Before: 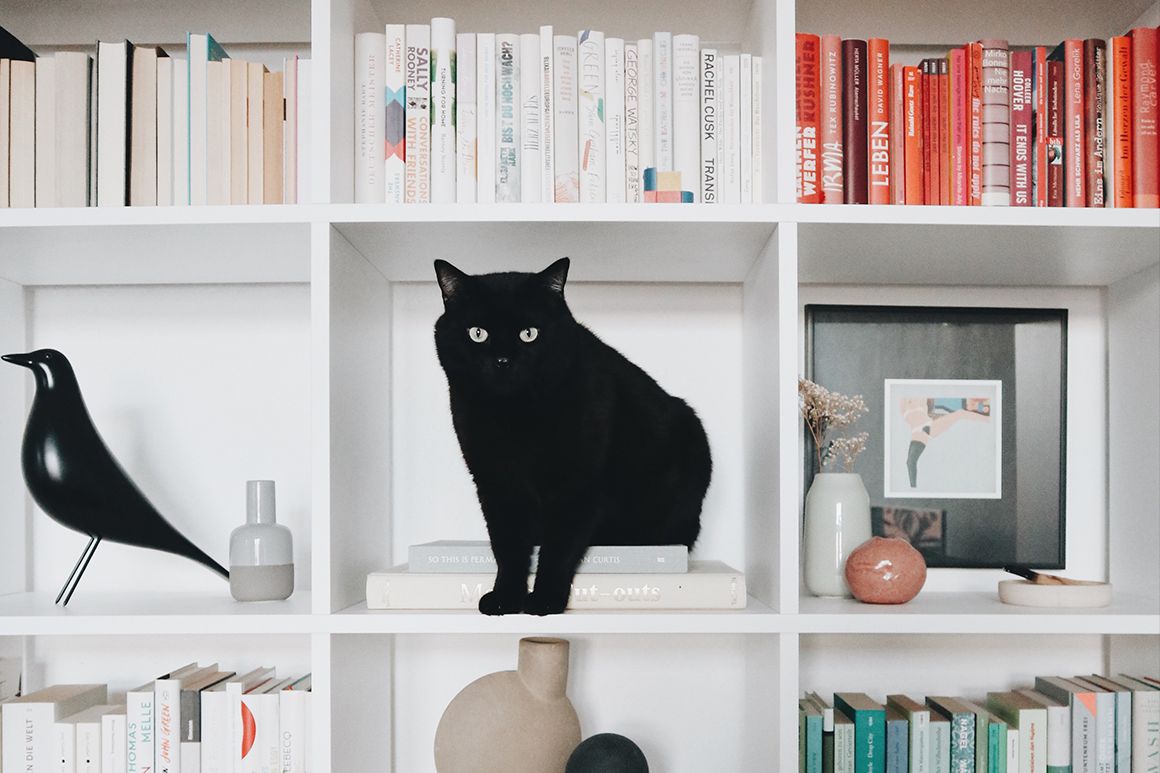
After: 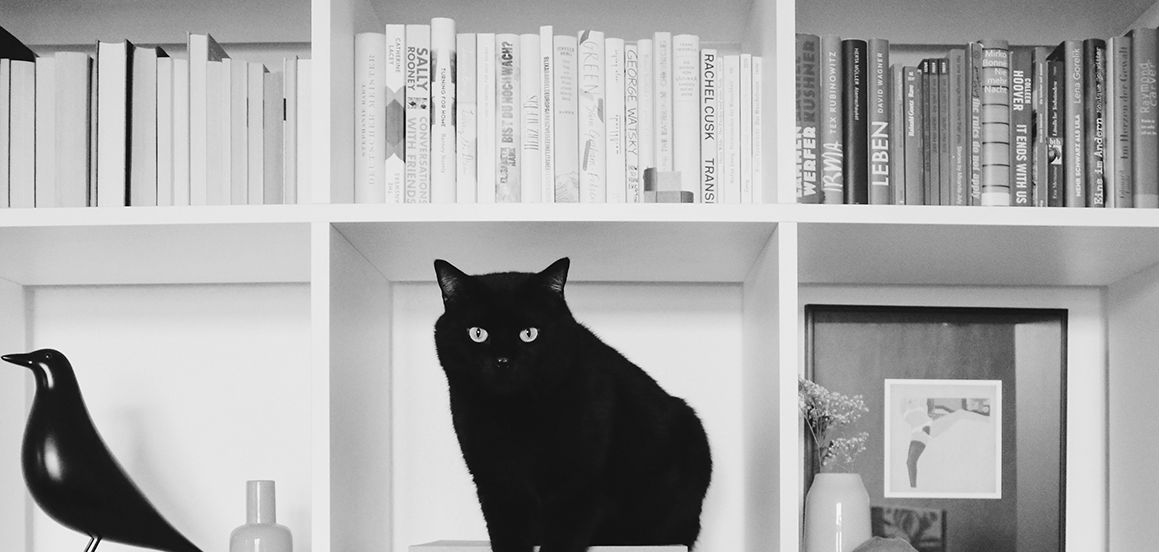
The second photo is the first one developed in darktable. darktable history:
crop: bottom 28.576%
monochrome: a 1.94, b -0.638
